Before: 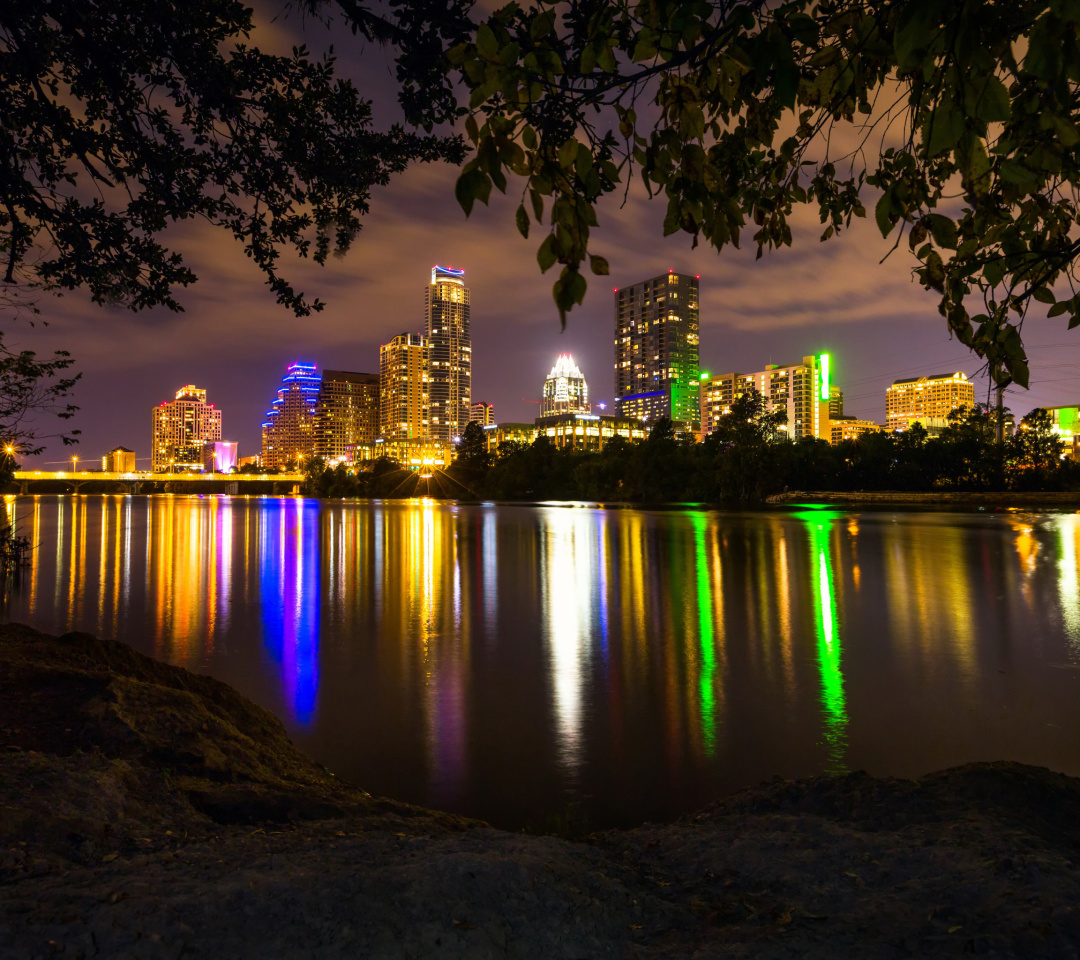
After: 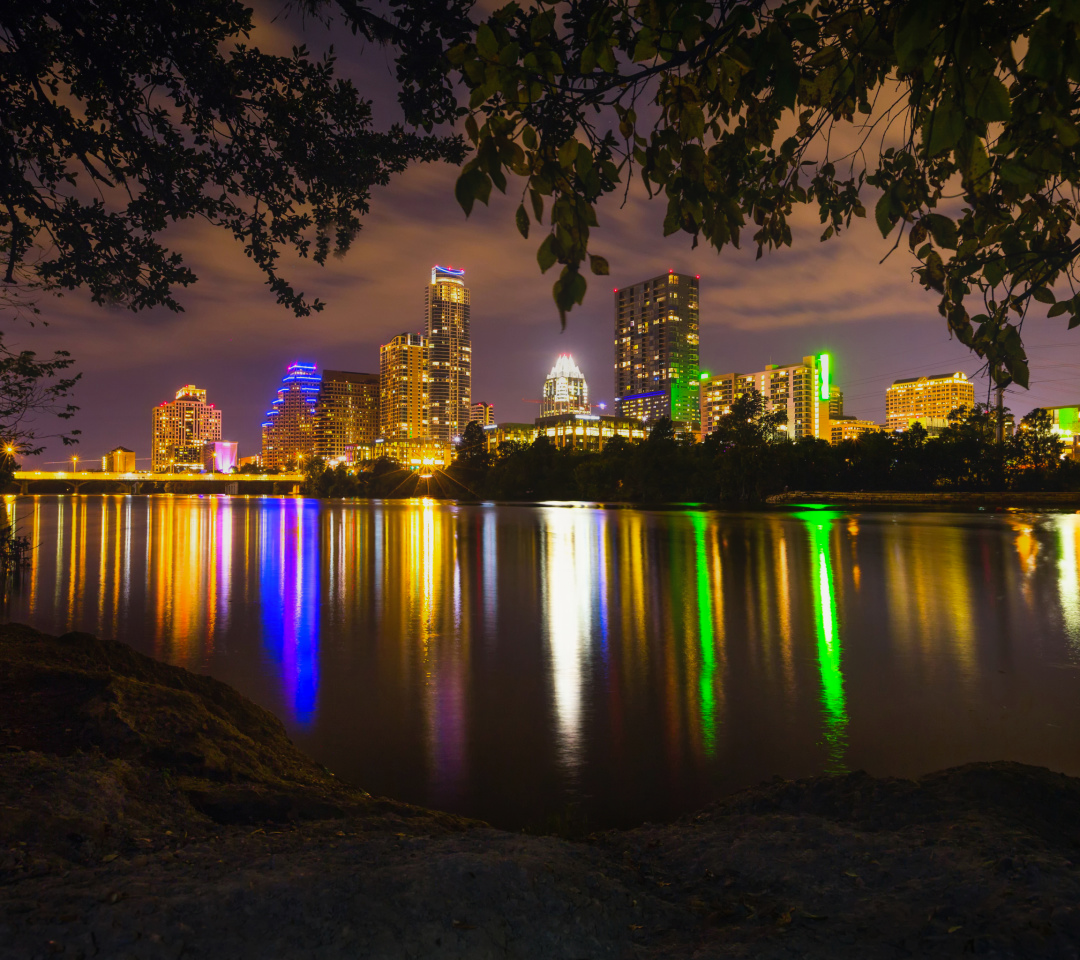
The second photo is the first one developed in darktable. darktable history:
contrast equalizer: octaves 7, y [[0.46, 0.454, 0.451, 0.451, 0.455, 0.46], [0.5 ×6], [0.5 ×6], [0 ×6], [0 ×6]]
shadows and highlights: shadows 25.19, highlights -48.13, soften with gaussian
